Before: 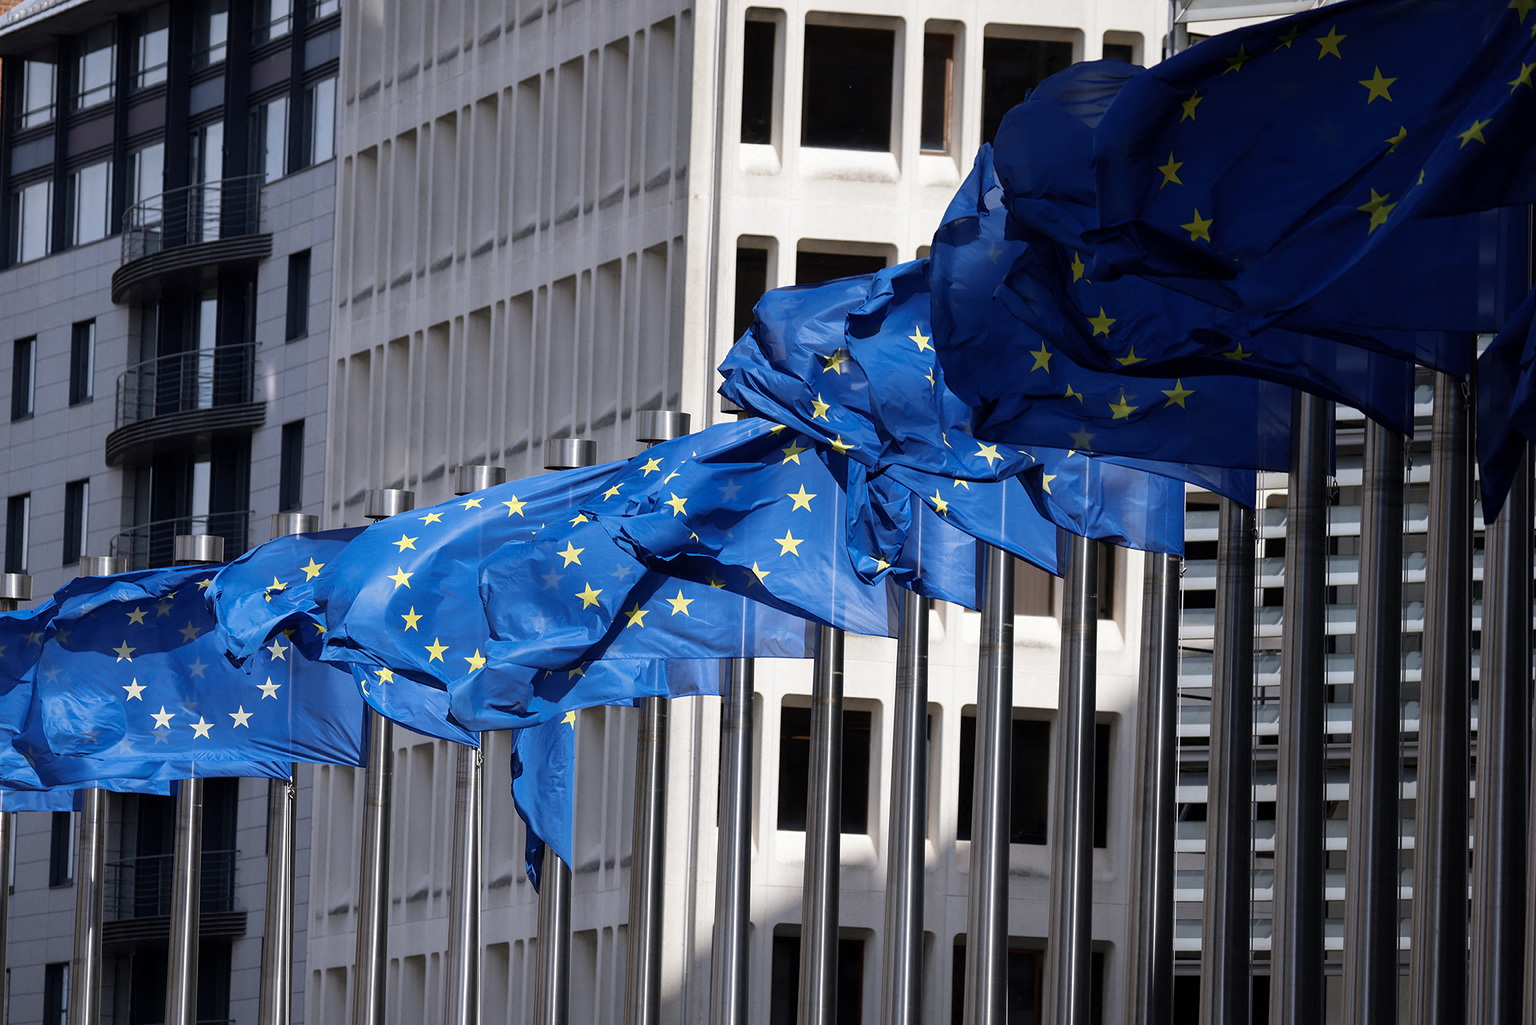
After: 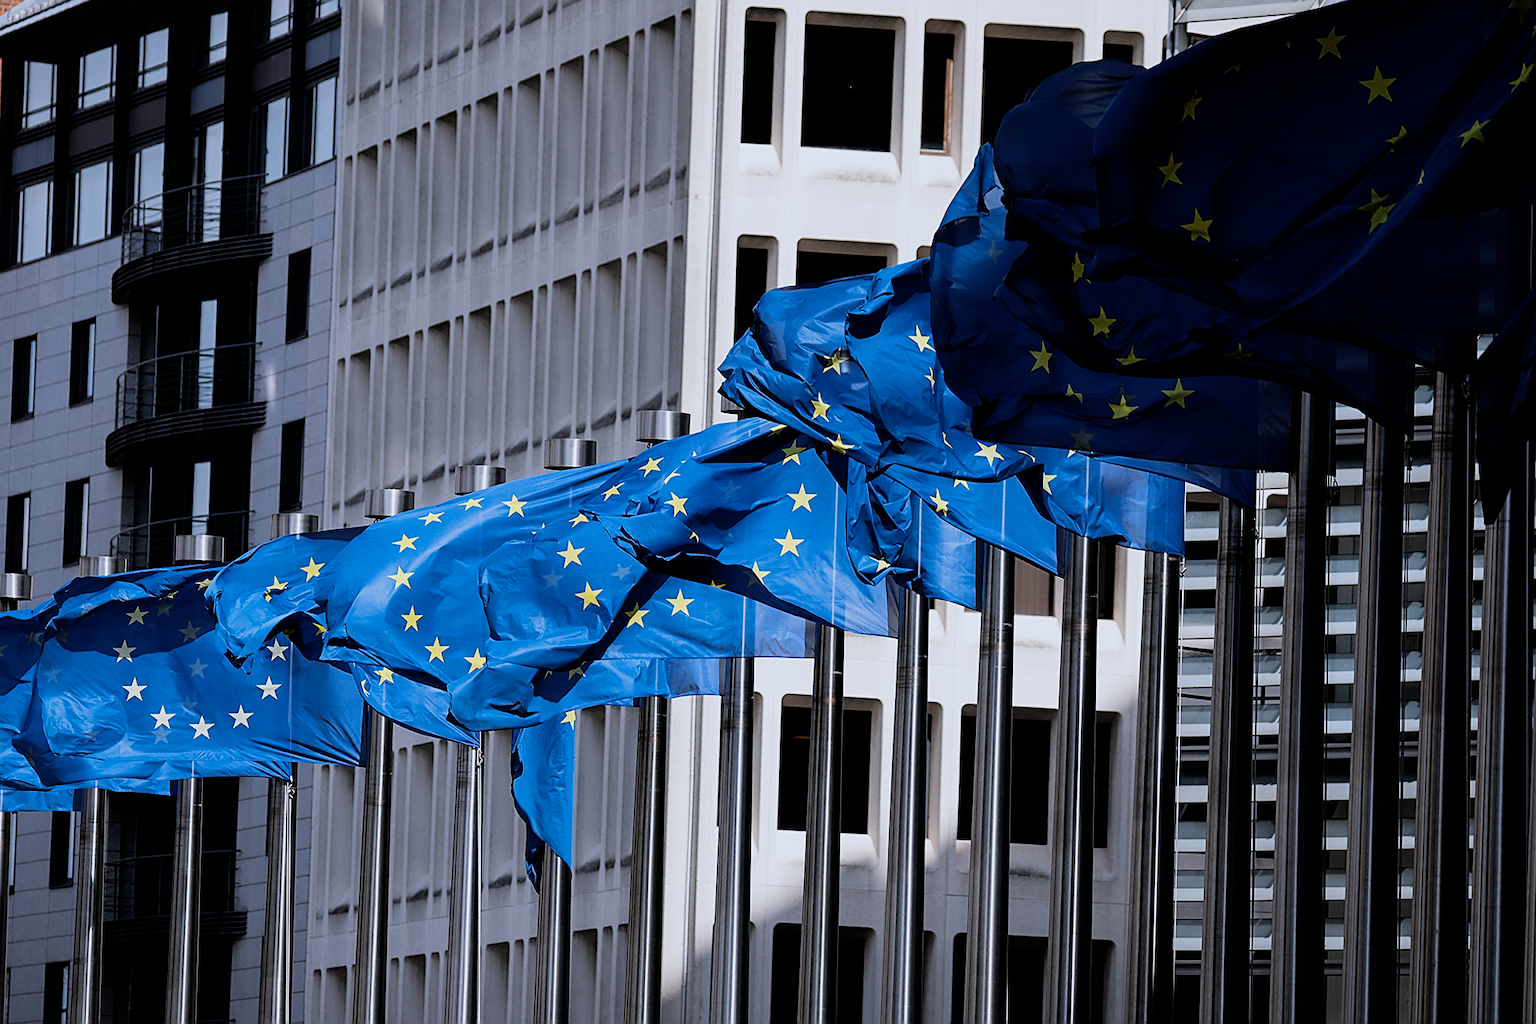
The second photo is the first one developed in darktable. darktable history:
sharpen: on, module defaults
filmic rgb: black relative exposure -5.13 EV, white relative exposure 3.95 EV, hardness 2.89, contrast 1.3, highlights saturation mix -10.88%
color correction: highlights a* -0.635, highlights b* -8.48
